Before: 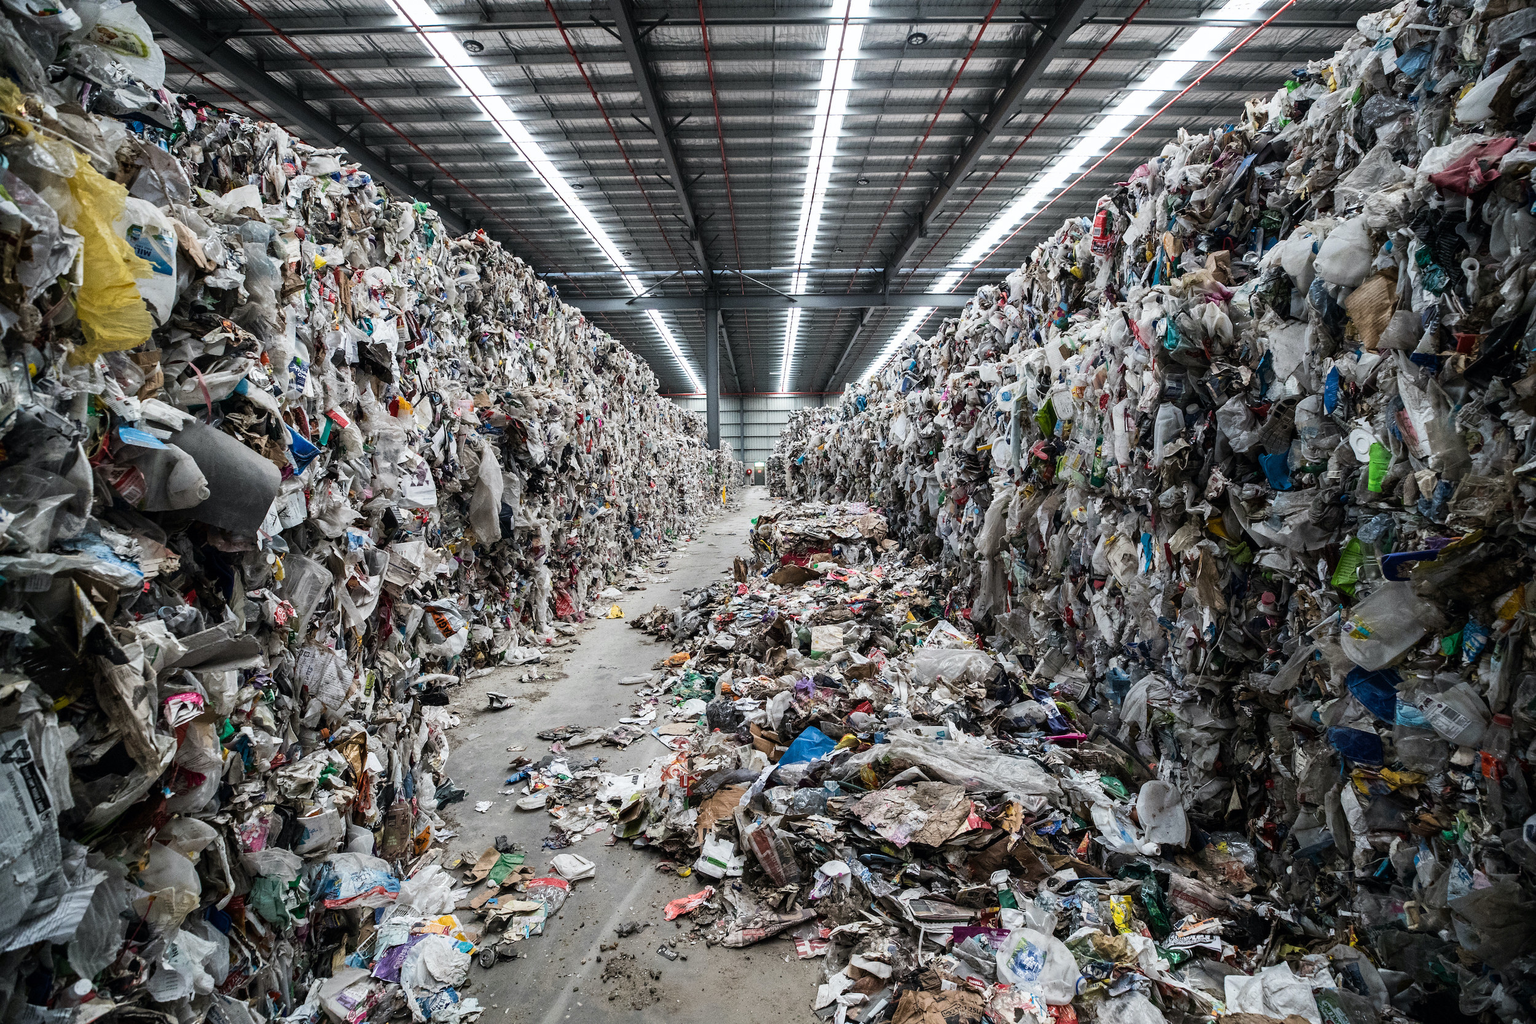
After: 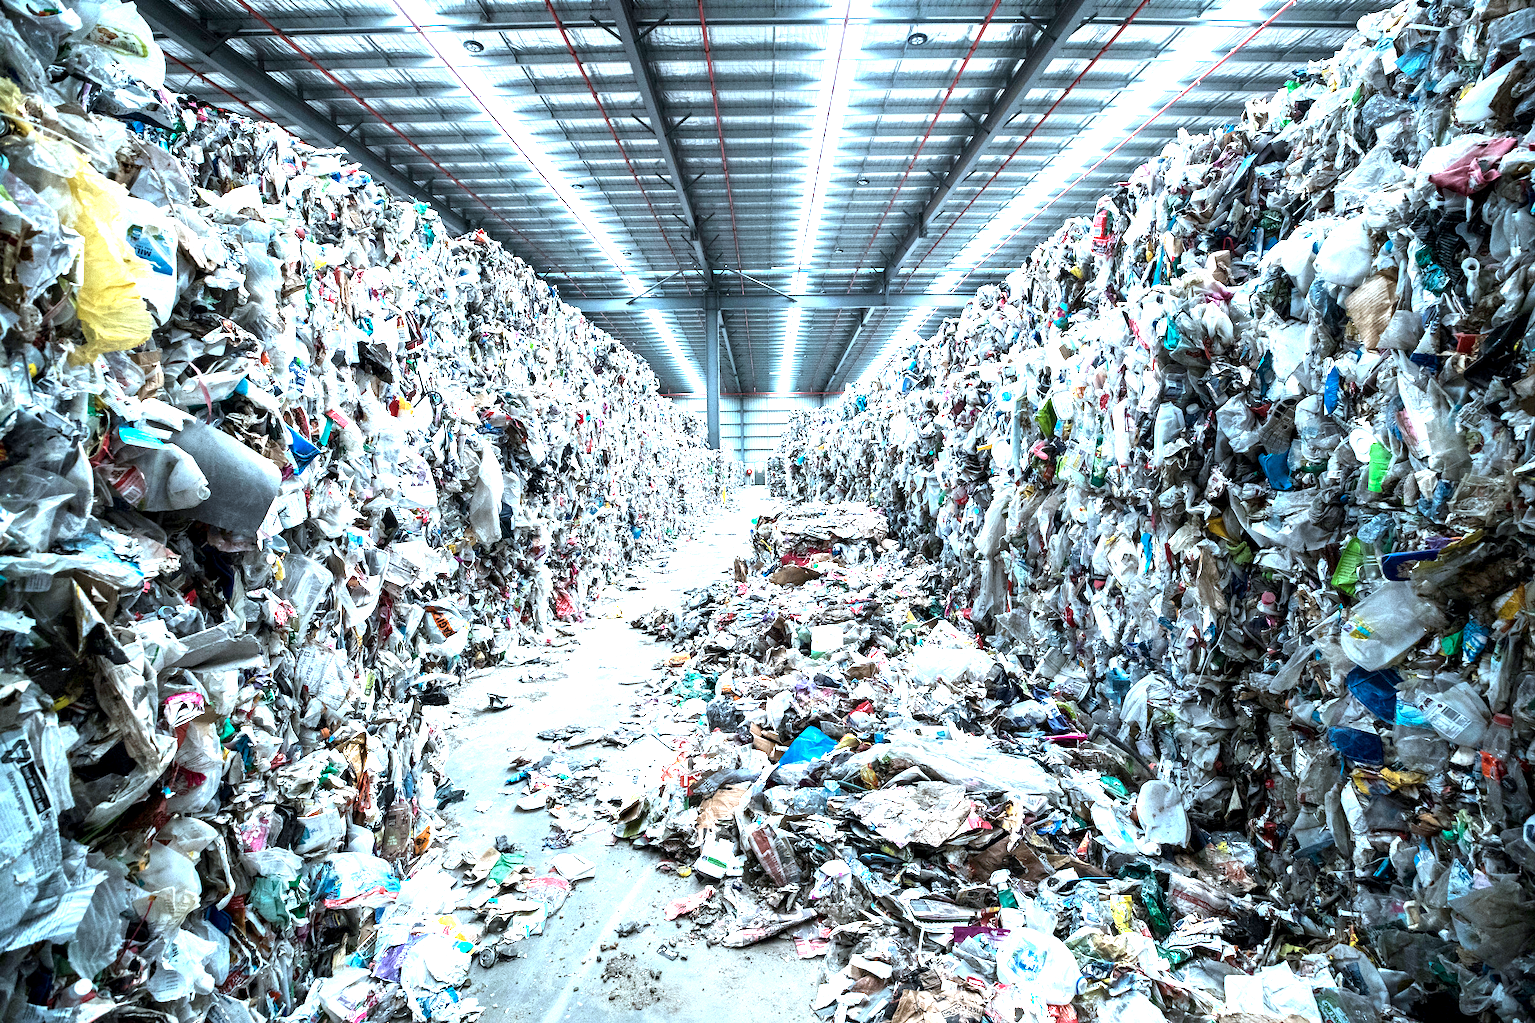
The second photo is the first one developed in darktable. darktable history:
exposure: black level correction 0.001, exposure 1.844 EV, compensate exposure bias true, compensate highlight preservation false
color correction: highlights a* -10.54, highlights b* -18.99
